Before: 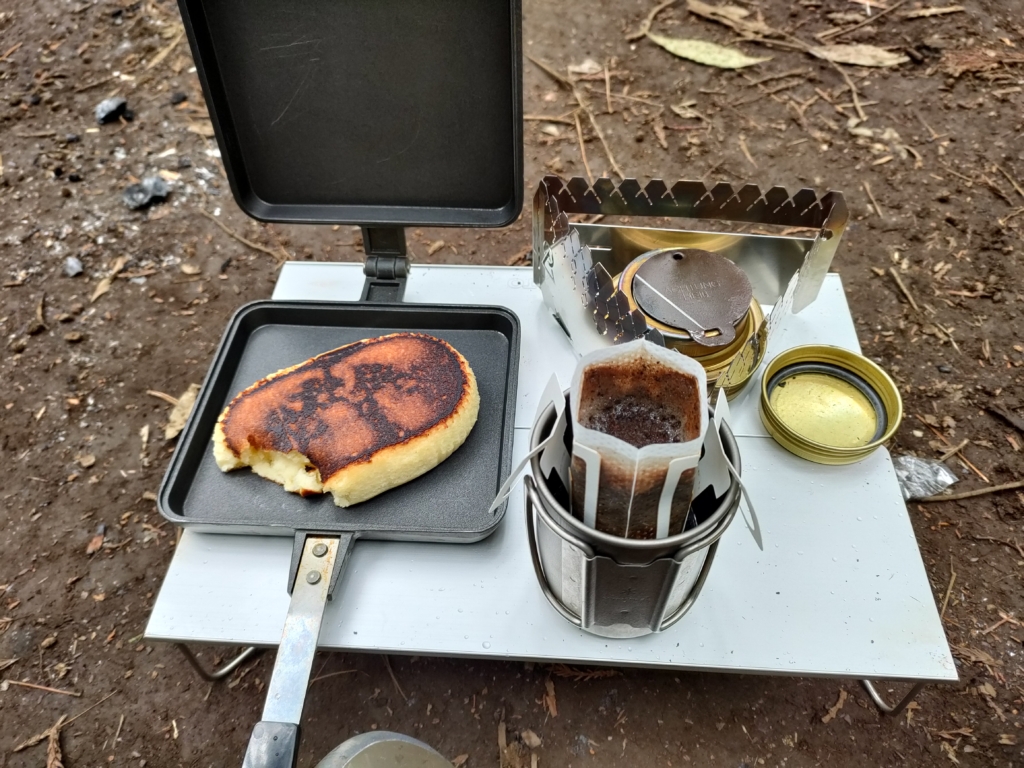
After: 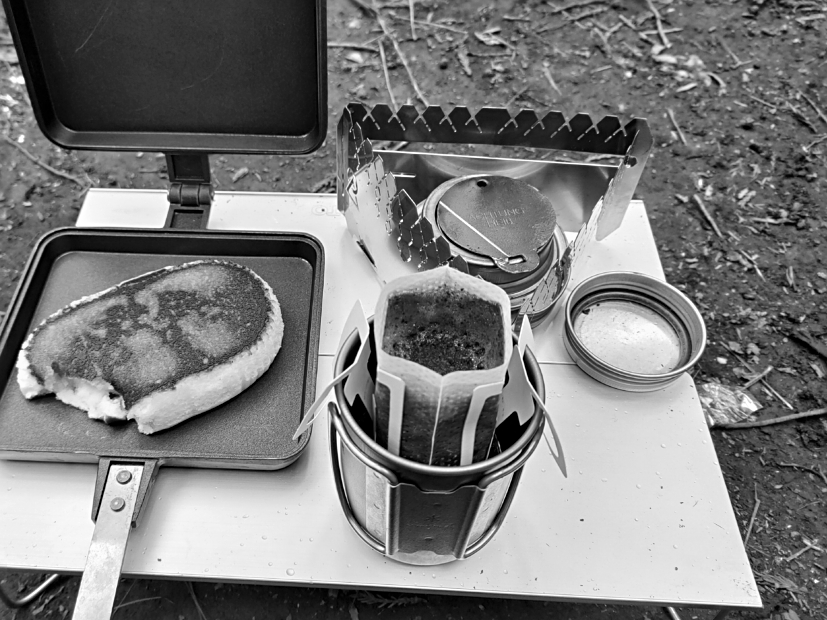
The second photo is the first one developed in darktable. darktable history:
crop: left 19.159%, top 9.58%, bottom 9.58%
velvia: strength 40%
sharpen: radius 2.529, amount 0.323
monochrome: on, module defaults
